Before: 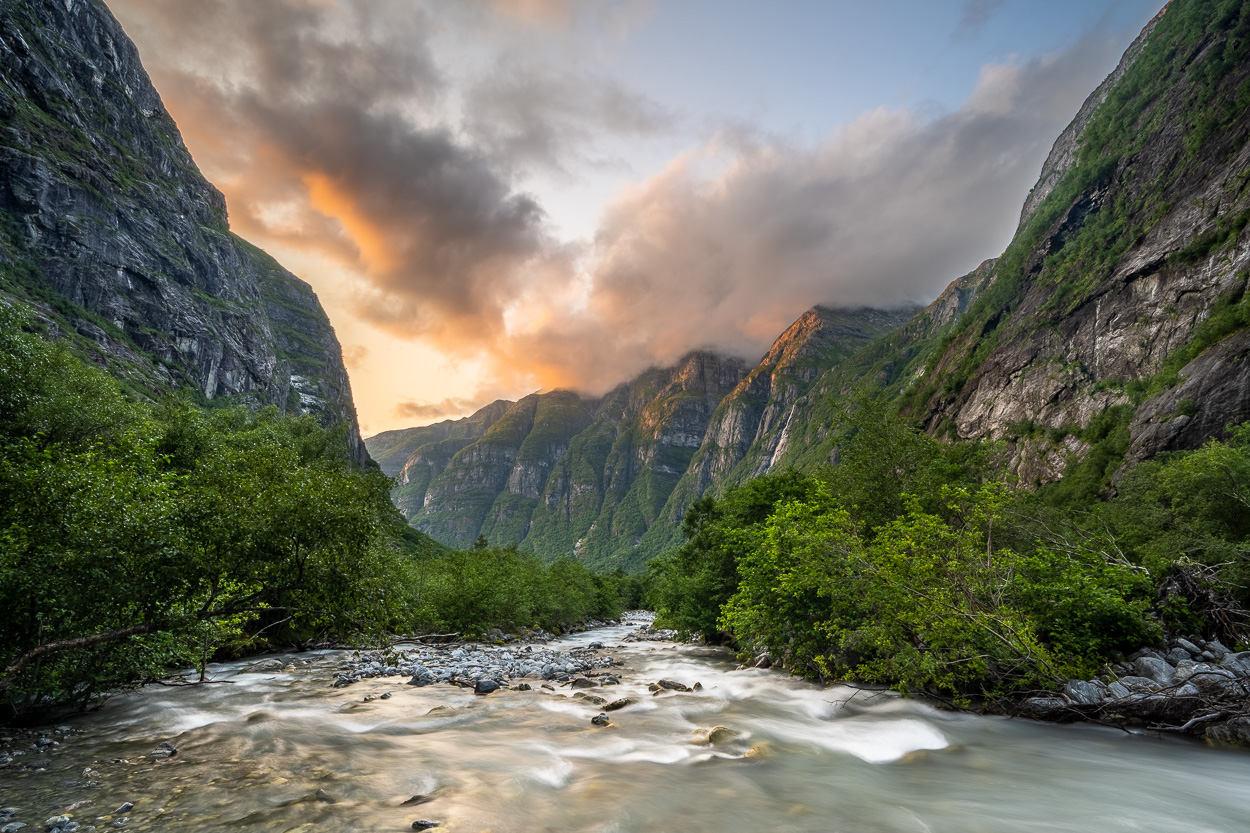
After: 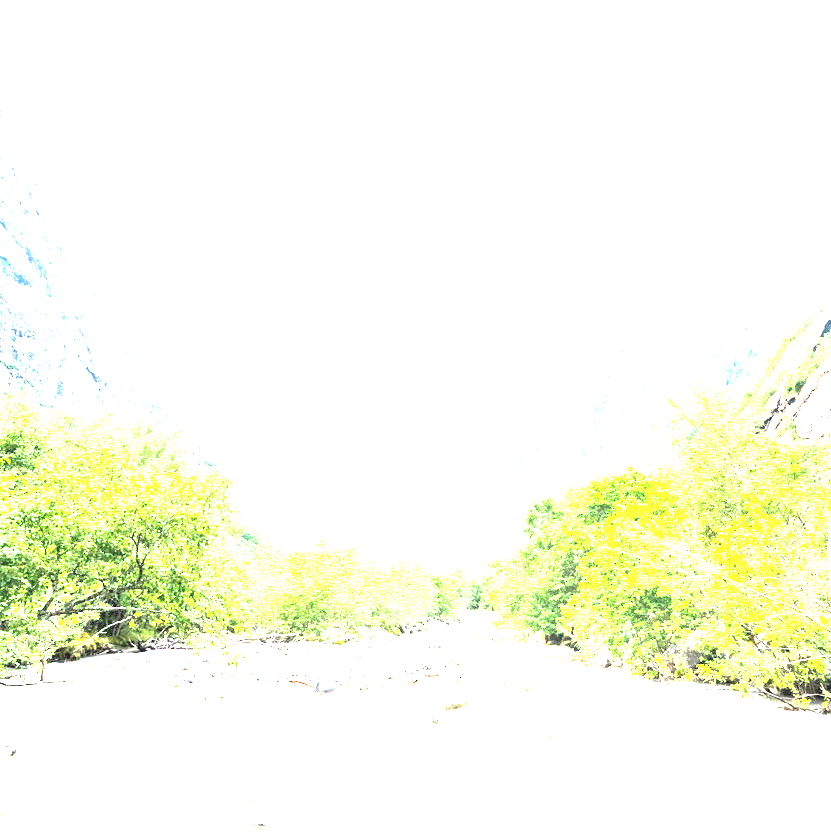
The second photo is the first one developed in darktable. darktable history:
crop and rotate: left 12.909%, right 20.545%
exposure: black level correction 0, exposure 1.199 EV, compensate exposure bias true, compensate highlight preservation false
